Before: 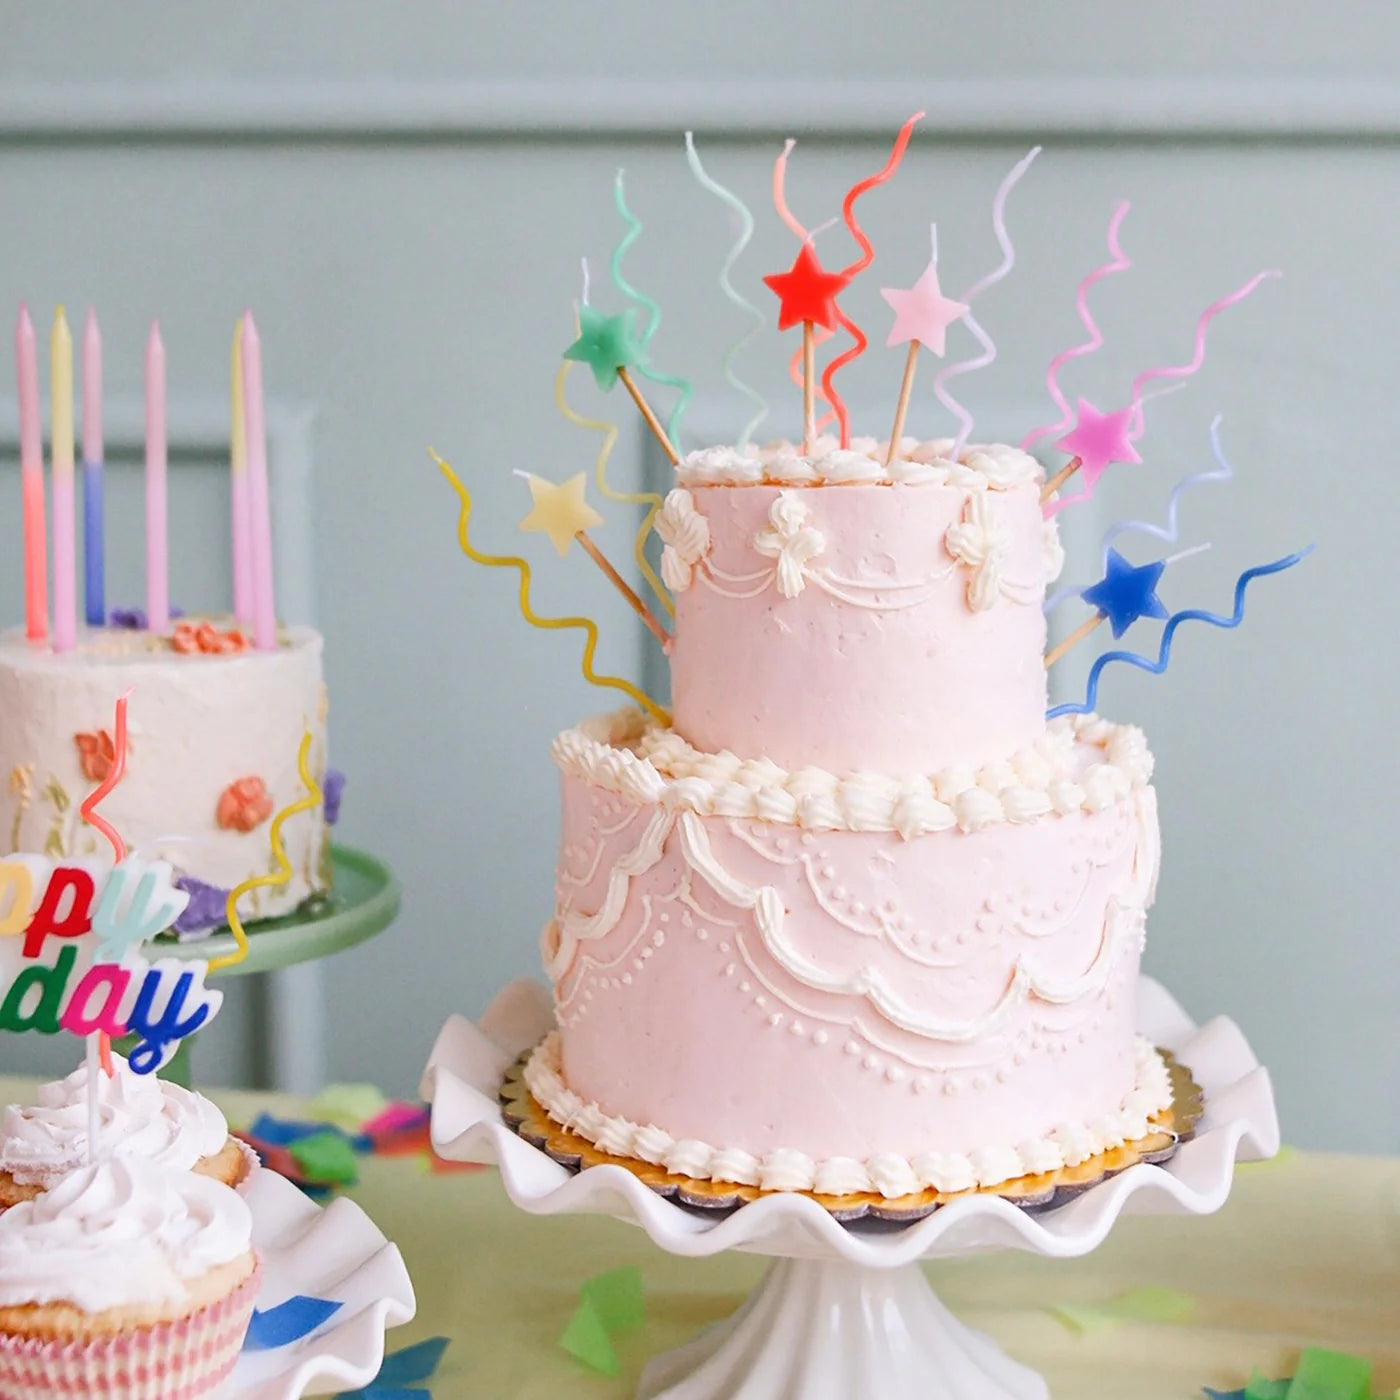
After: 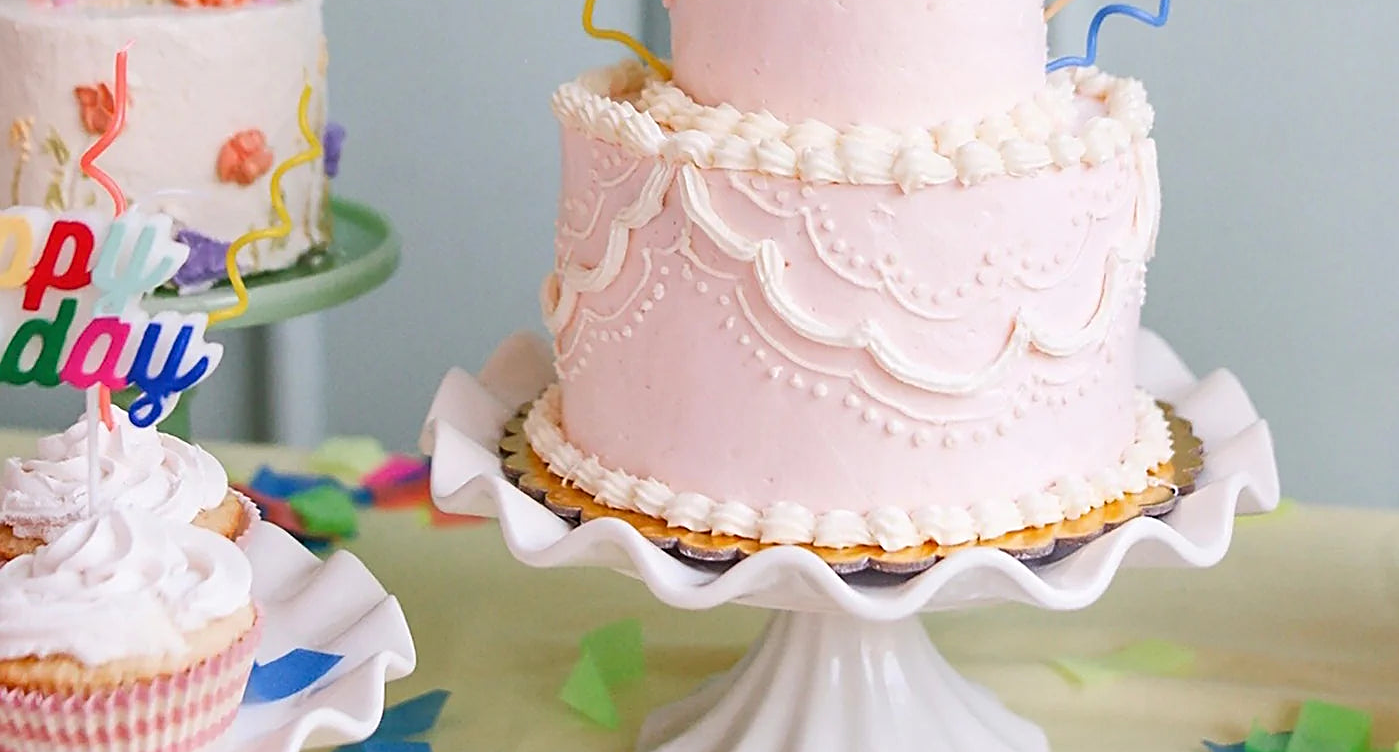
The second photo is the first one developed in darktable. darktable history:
sharpen: on, module defaults
crop and rotate: top 46.237%
